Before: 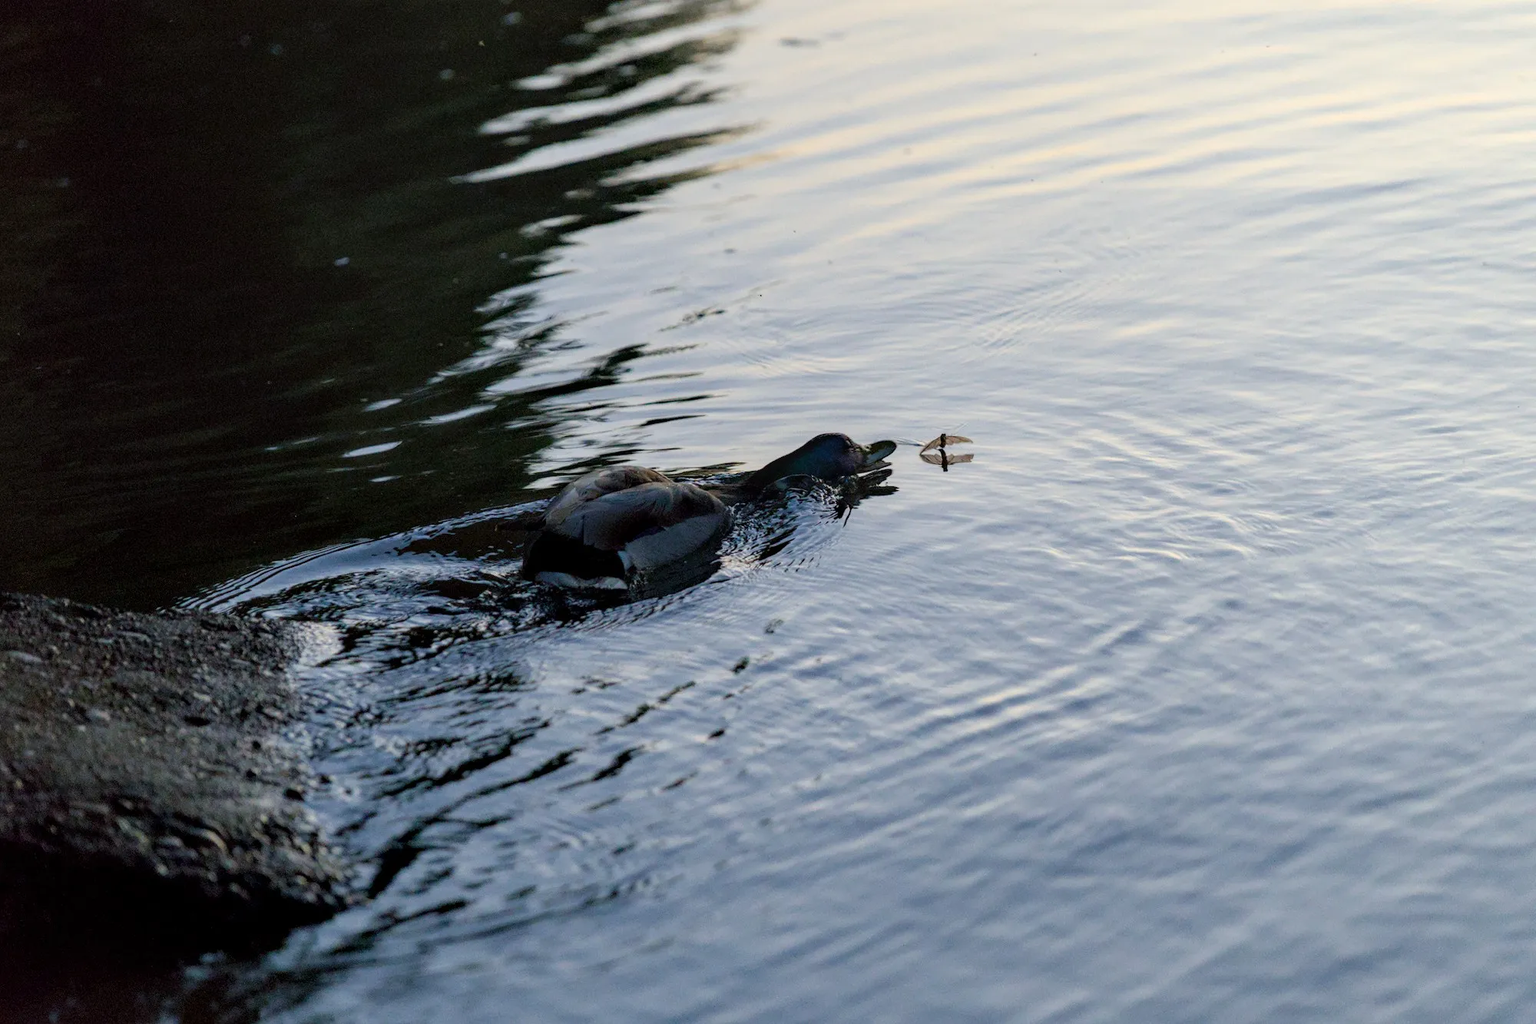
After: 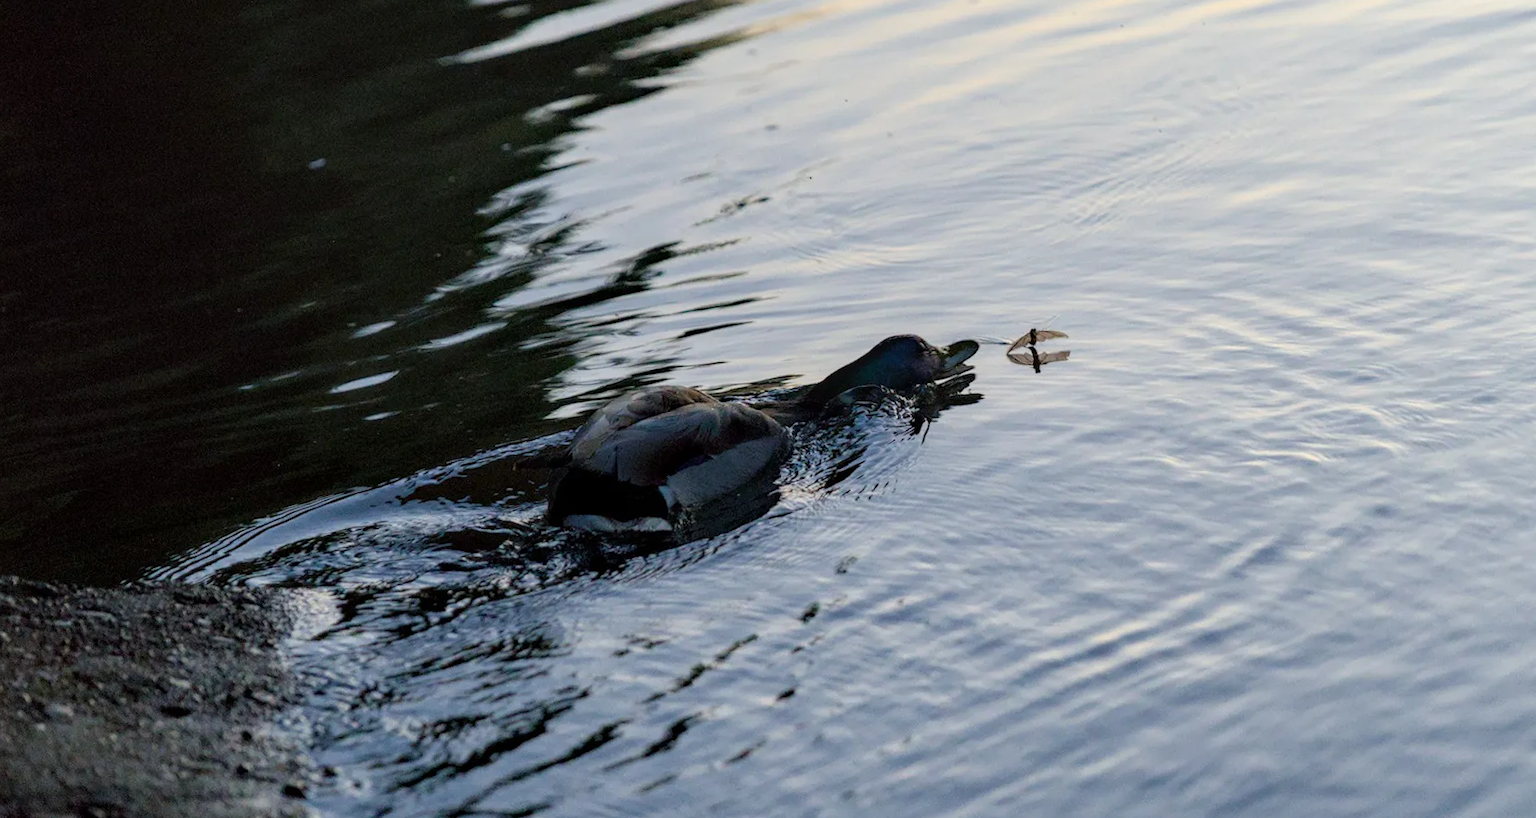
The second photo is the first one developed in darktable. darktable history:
bloom: size 13.65%, threshold 98.39%, strength 4.82%
crop and rotate: left 2.425%, top 11.305%, right 9.6%, bottom 15.08%
rotate and perspective: rotation -3°, crop left 0.031, crop right 0.968, crop top 0.07, crop bottom 0.93
